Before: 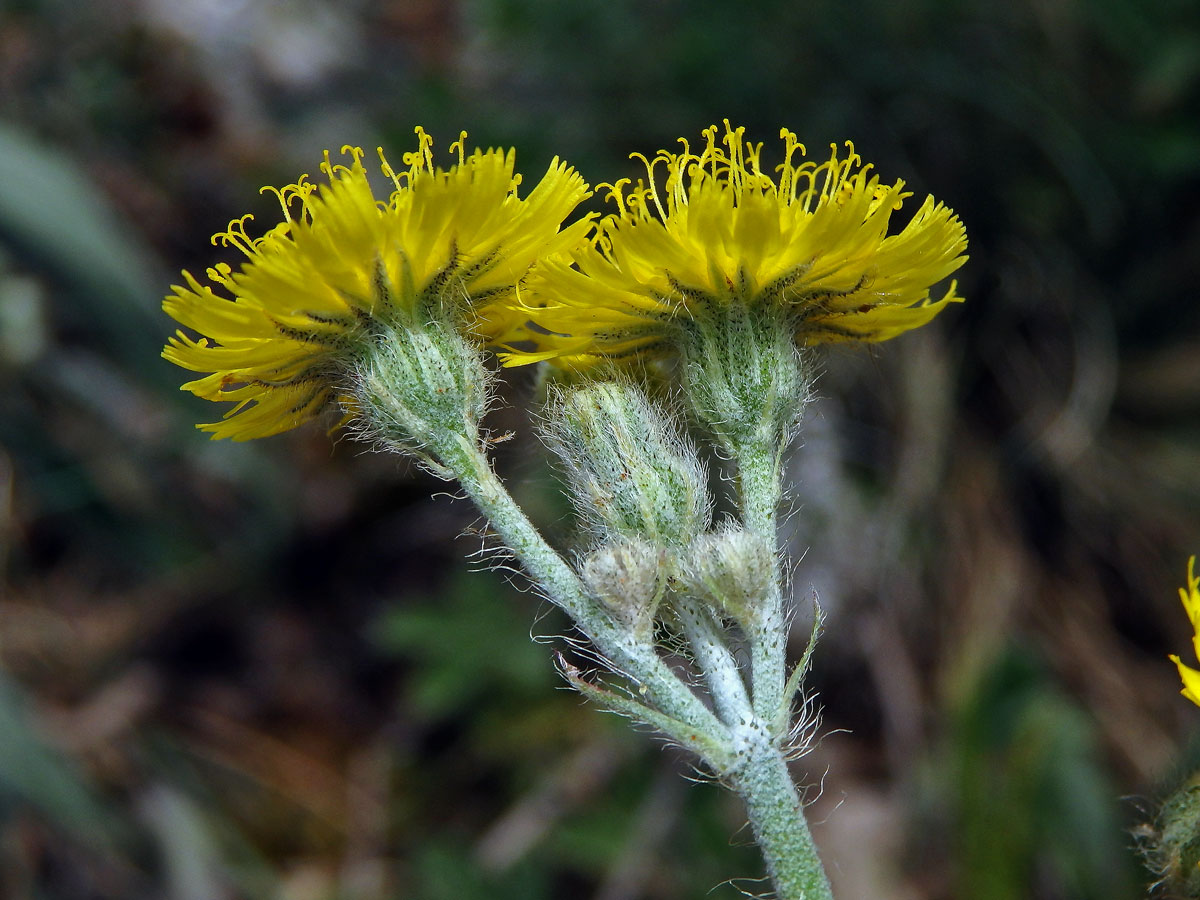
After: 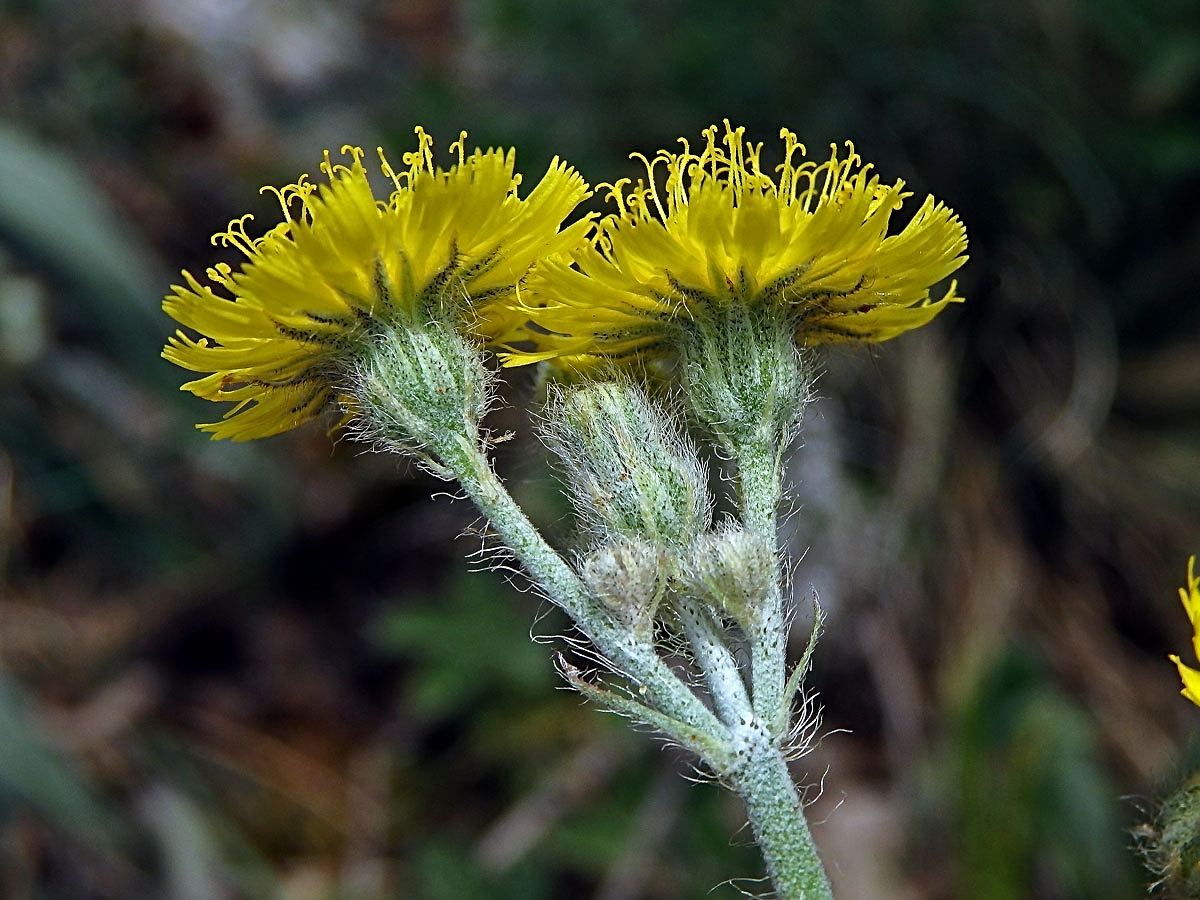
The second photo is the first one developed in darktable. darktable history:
sharpen: radius 2.542, amount 0.633
exposure: black level correction 0.001, exposure 0.016 EV, compensate highlight preservation false
